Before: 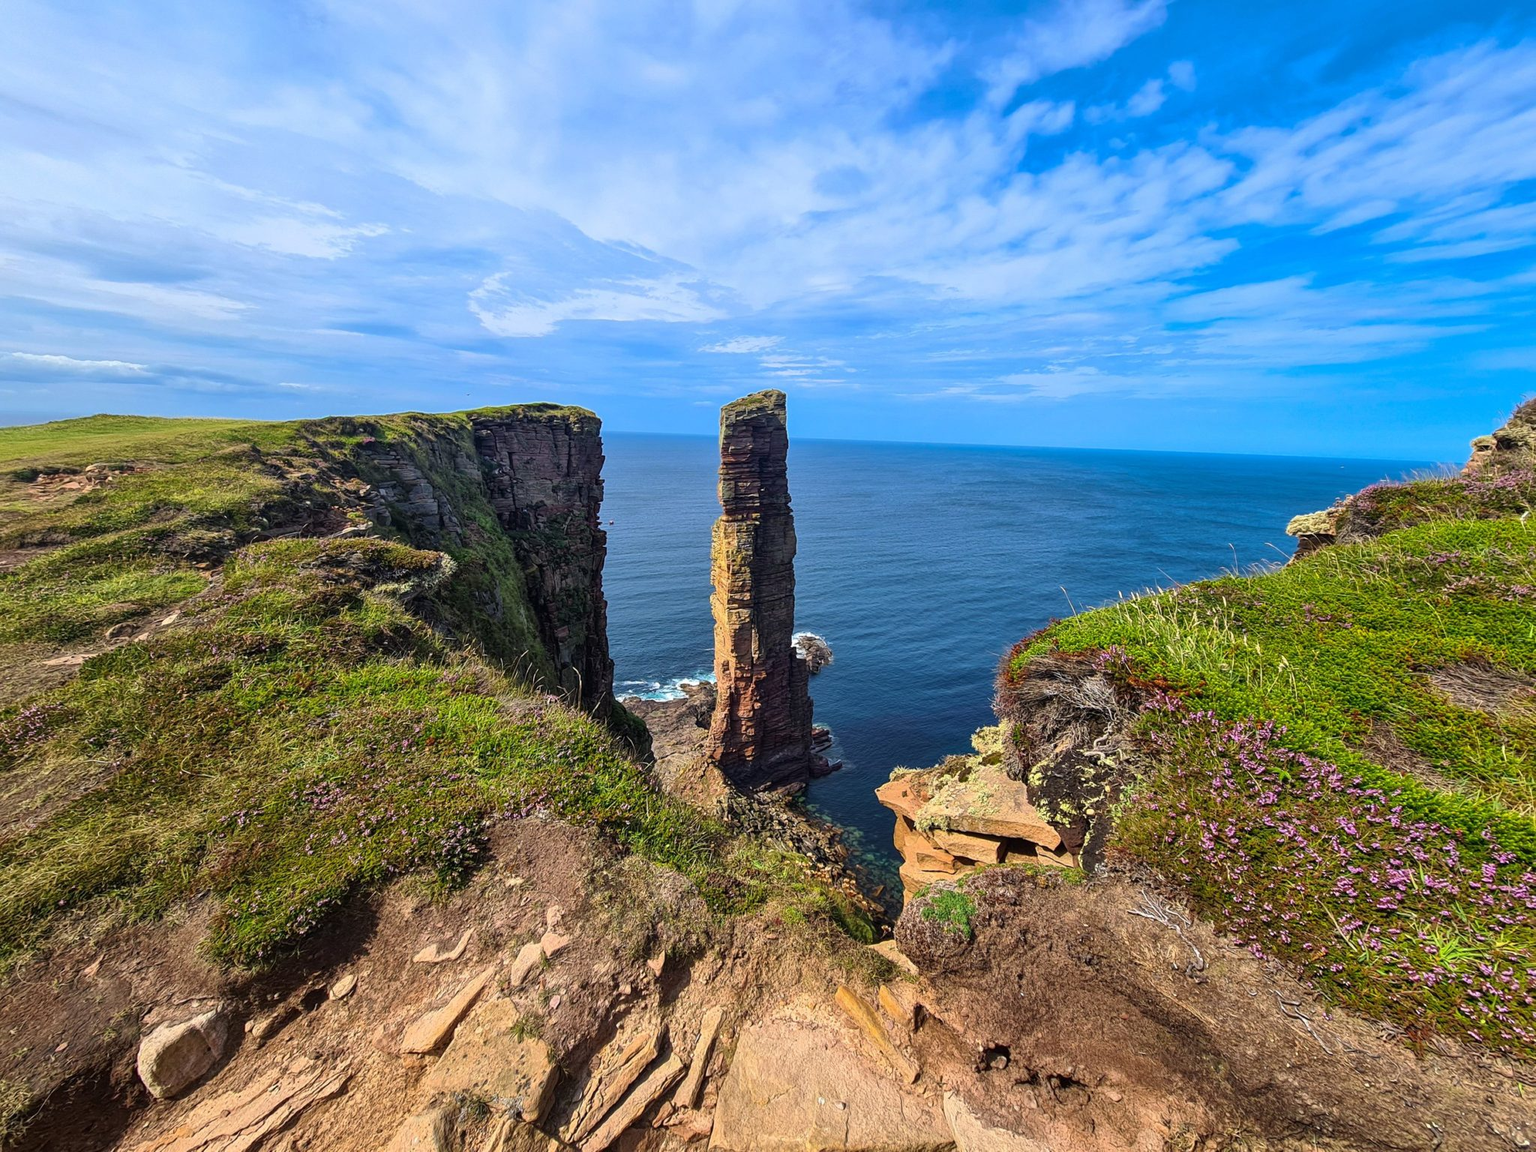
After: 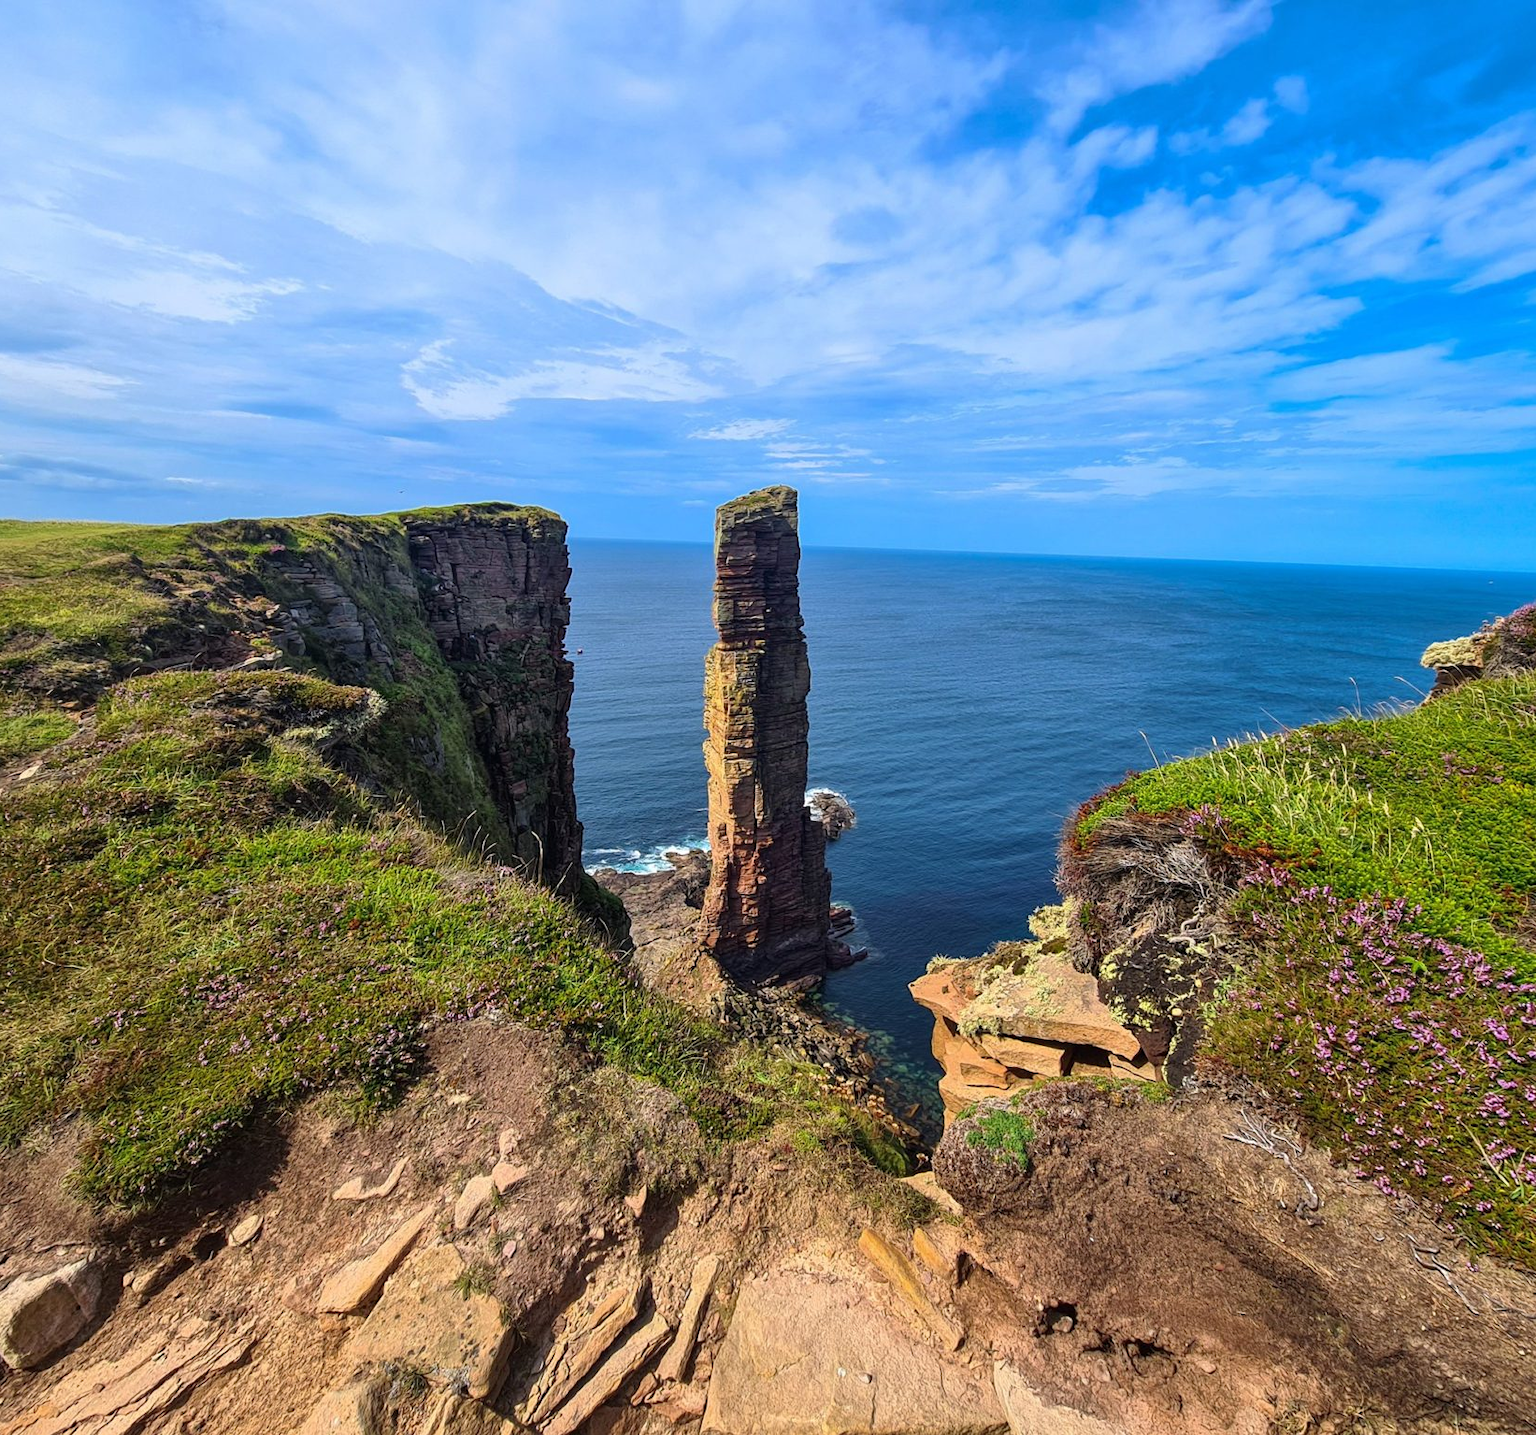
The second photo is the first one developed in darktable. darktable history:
crop and rotate: left 9.557%, right 10.193%
